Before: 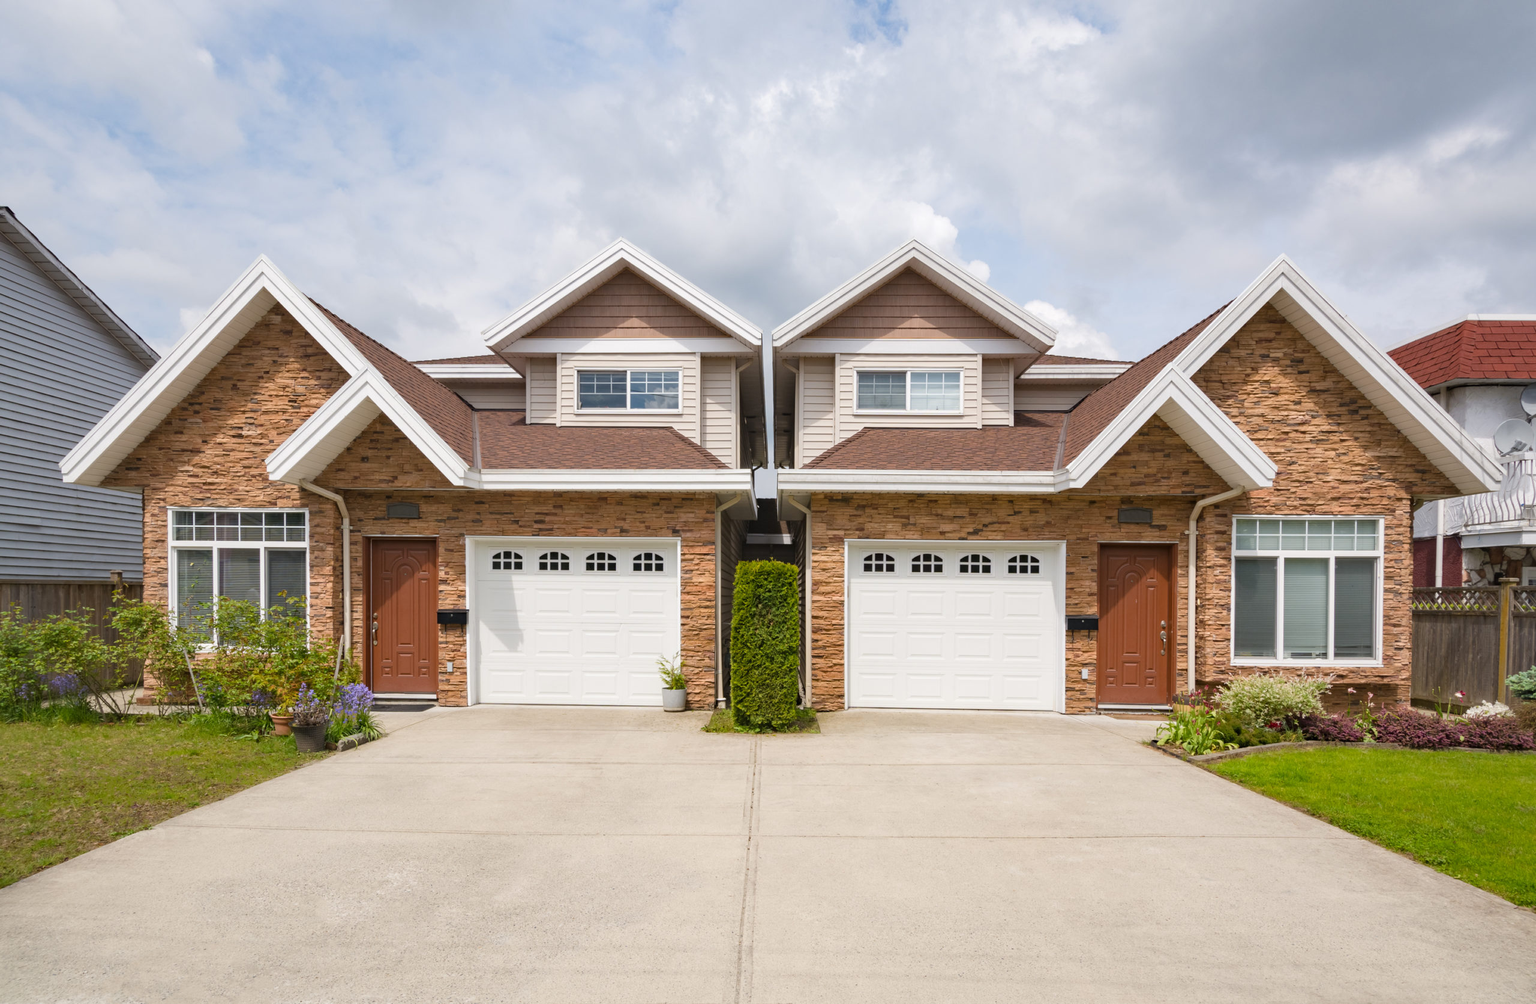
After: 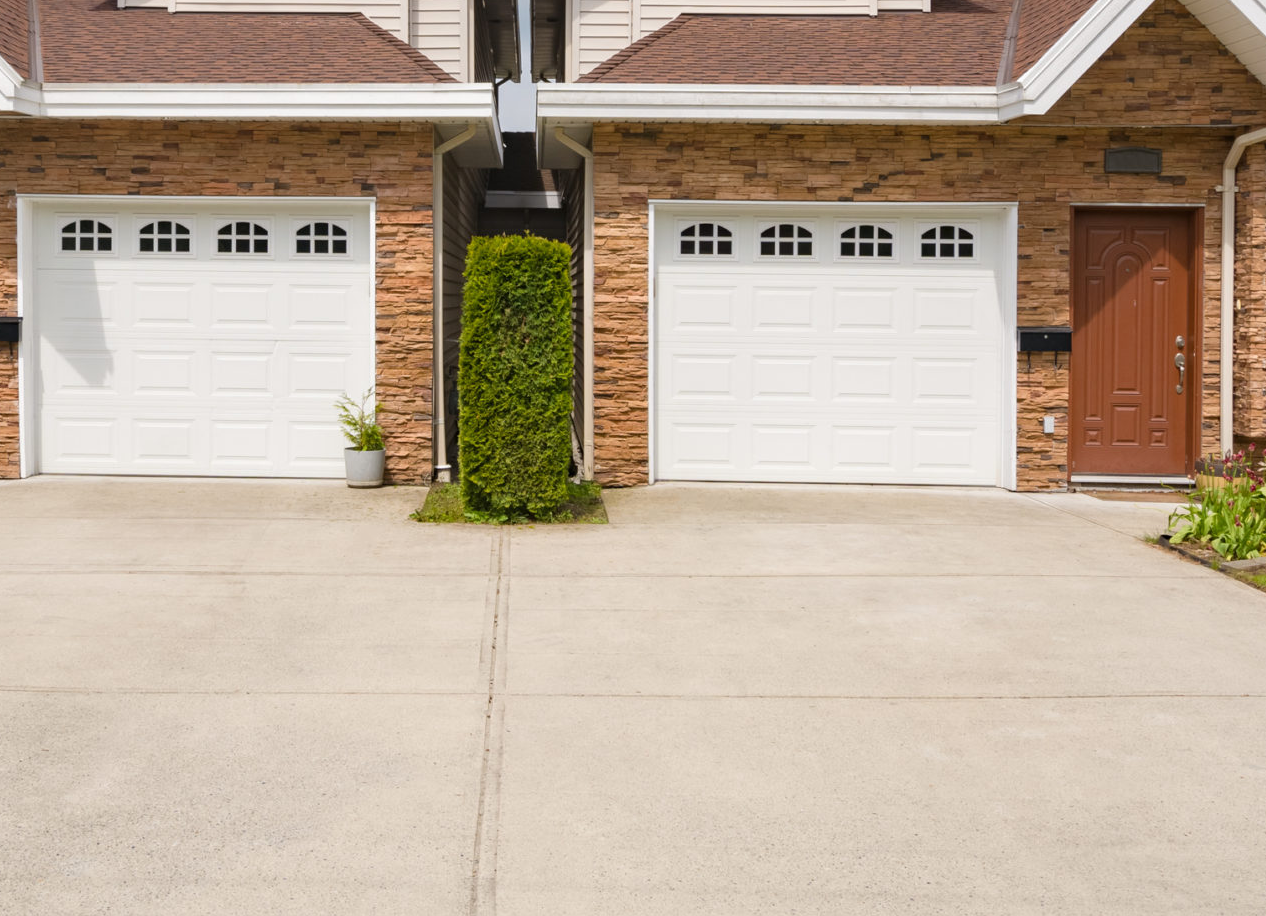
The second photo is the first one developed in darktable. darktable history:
crop: left 29.672%, top 41.786%, right 20.851%, bottom 3.487%
tone equalizer: on, module defaults
